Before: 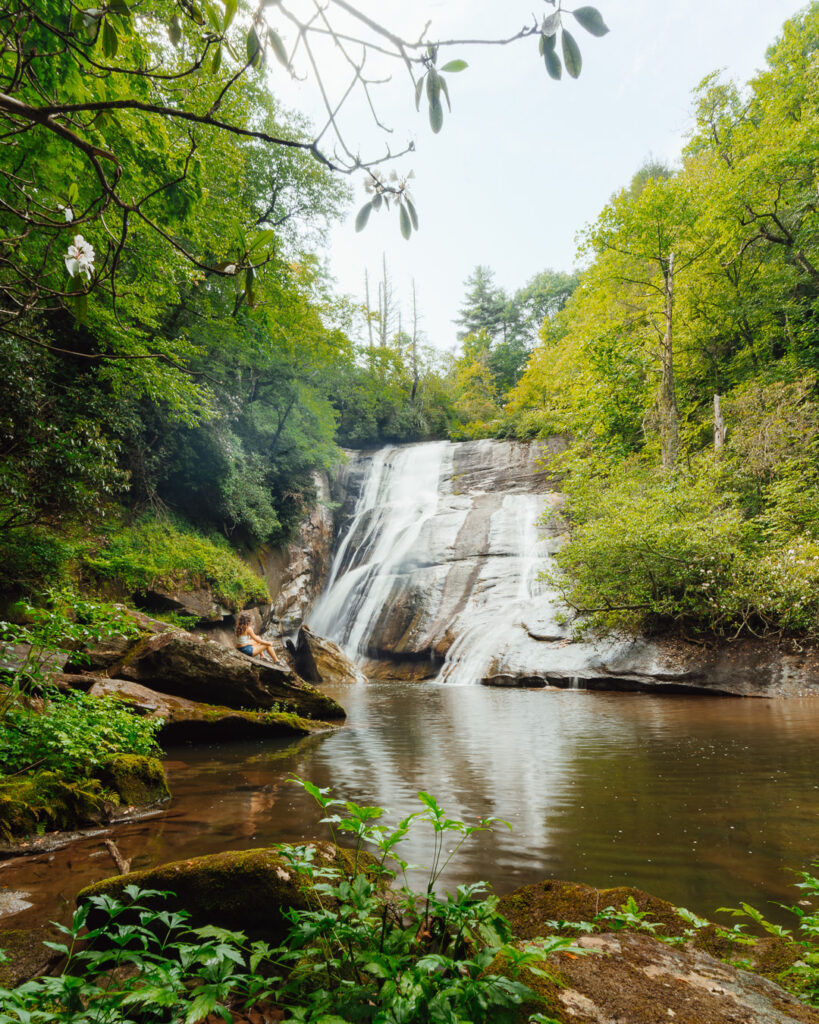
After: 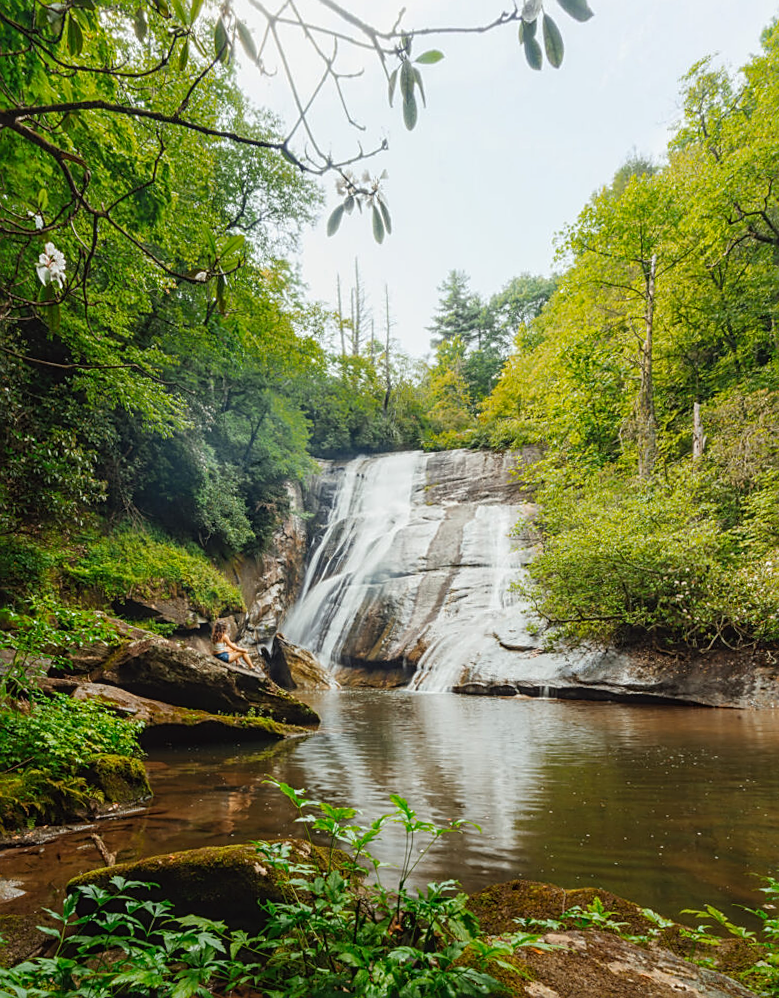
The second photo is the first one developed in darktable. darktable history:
rotate and perspective: rotation 0.074°, lens shift (vertical) 0.096, lens shift (horizontal) -0.041, crop left 0.043, crop right 0.952, crop top 0.024, crop bottom 0.979
local contrast: detail 110%
sharpen: on, module defaults
contrast brightness saturation: contrast -0.02, brightness -0.01, saturation 0.03
